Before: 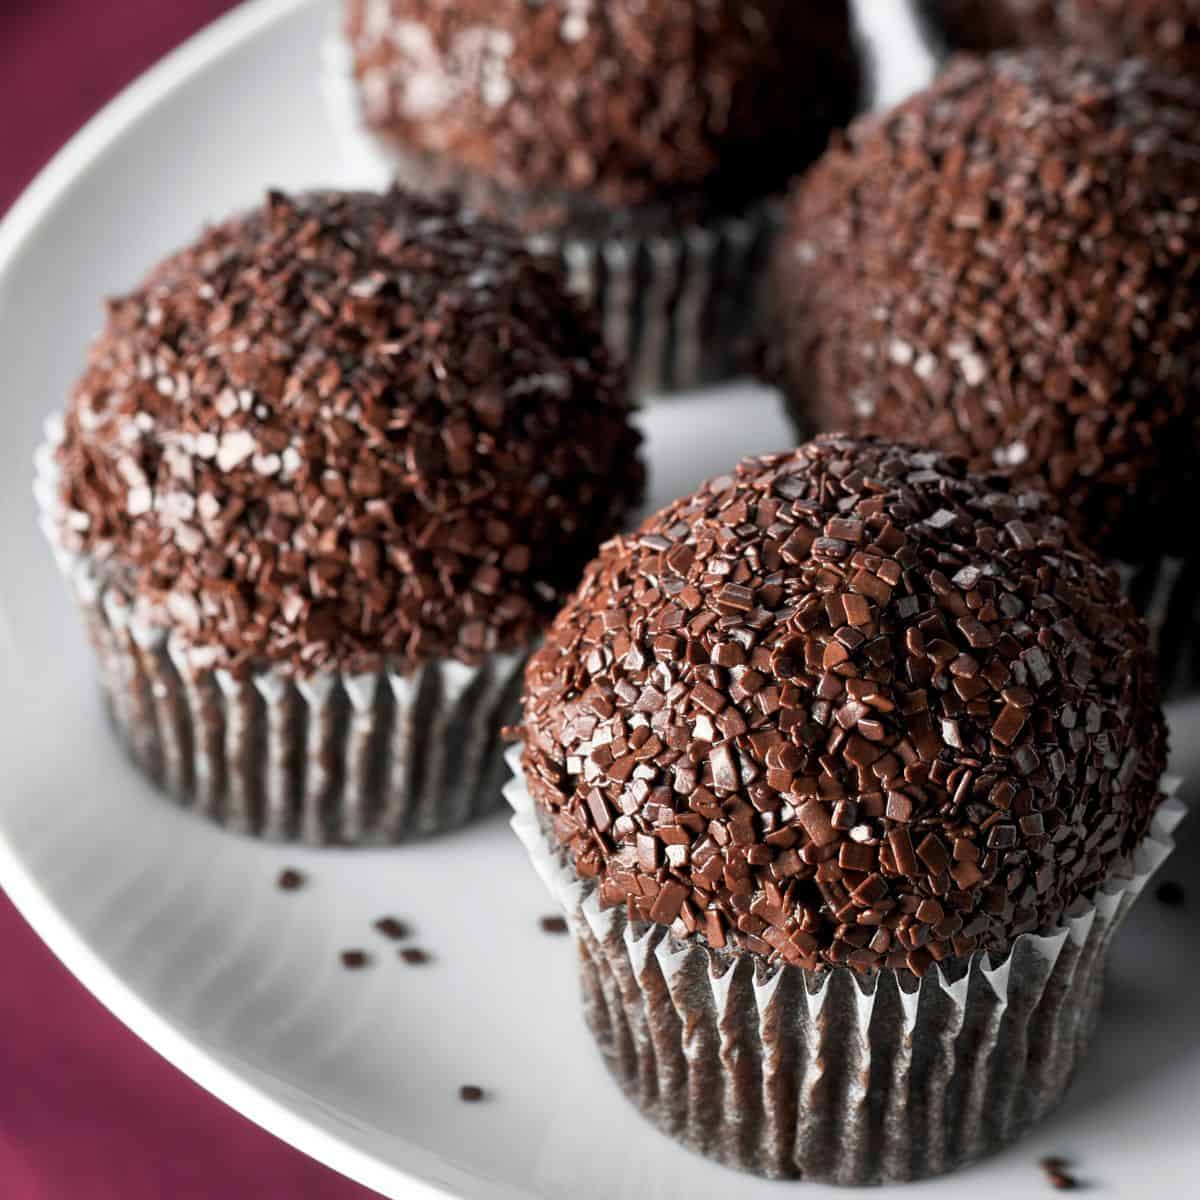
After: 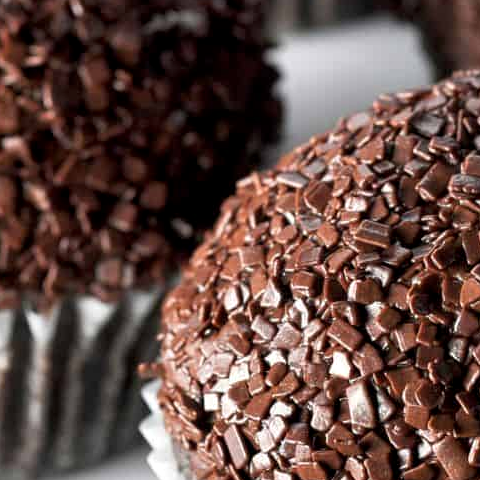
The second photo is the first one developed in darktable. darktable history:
crop: left 30.269%, top 30.286%, right 29.716%, bottom 29.672%
local contrast: highlights 107%, shadows 98%, detail 119%, midtone range 0.2
